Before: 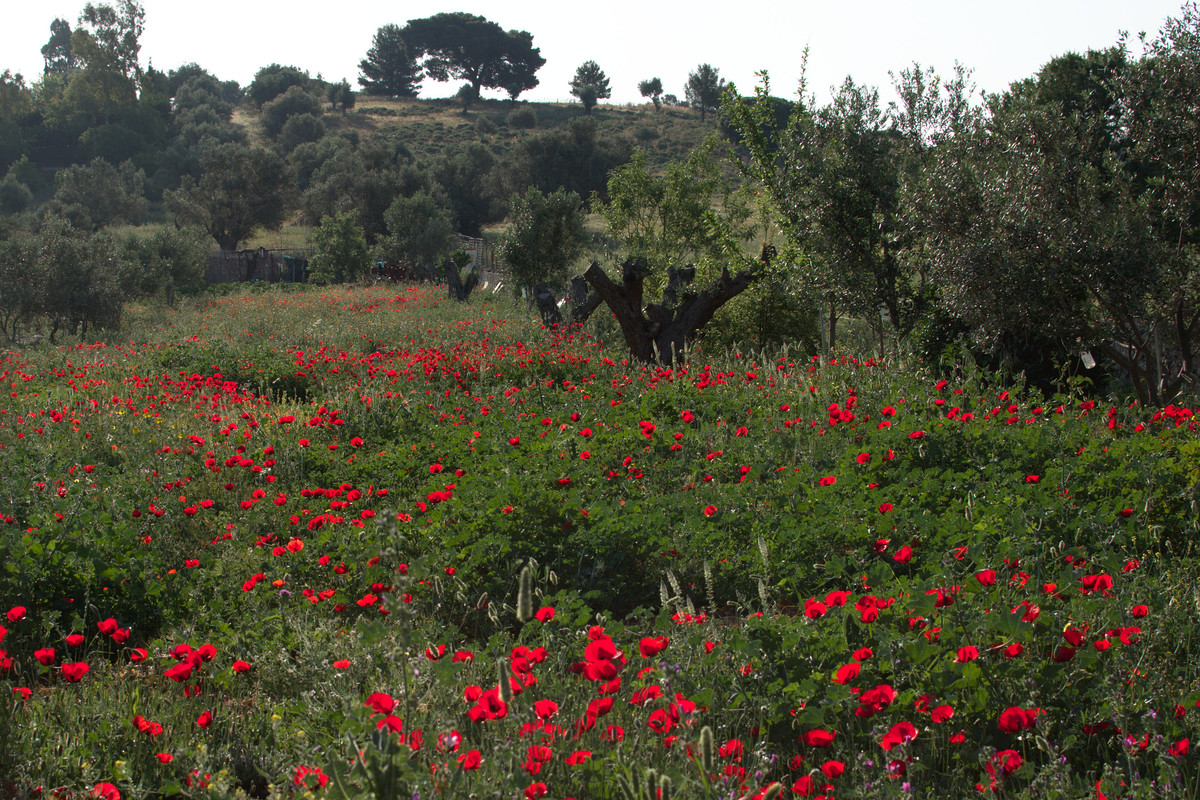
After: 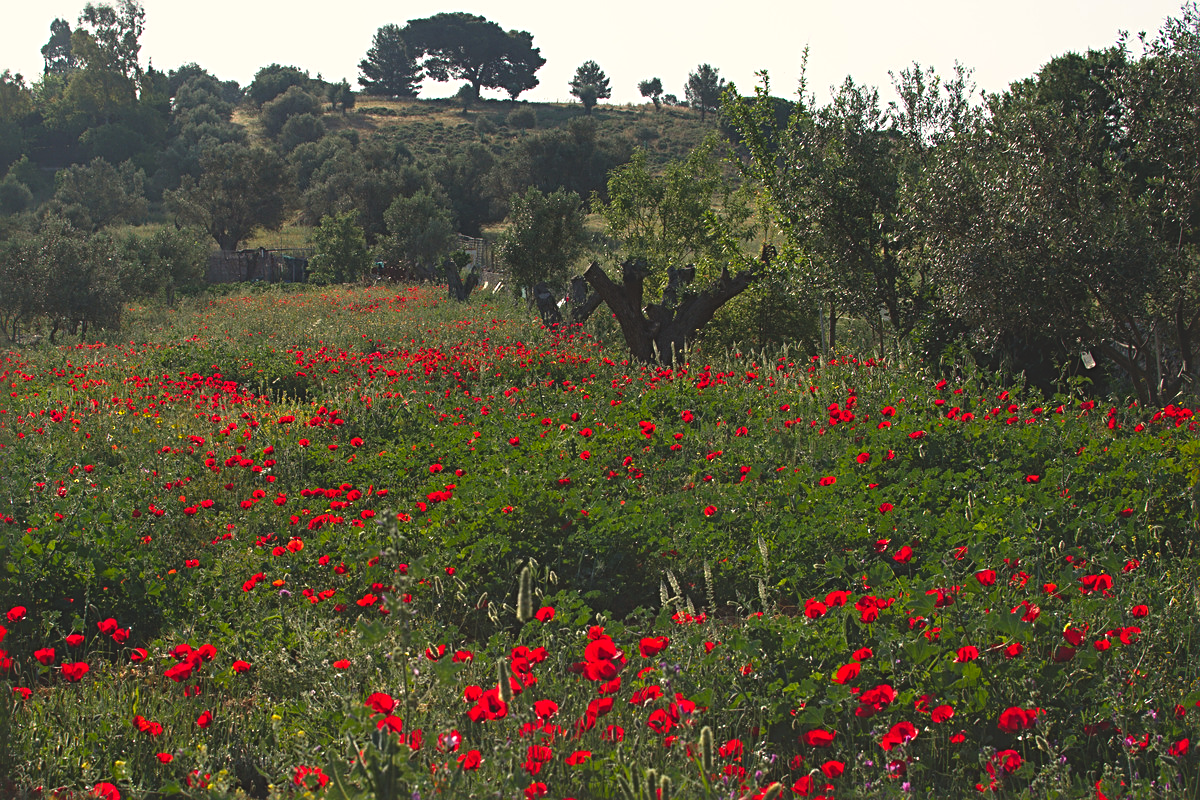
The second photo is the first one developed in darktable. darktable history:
sharpen: radius 3.077
exposure: black level correction -0.015, compensate highlight preservation false
color balance rgb: highlights gain › chroma 2.038%, highlights gain › hue 72.9°, perceptual saturation grading › global saturation 19.637%, global vibrance 20%
